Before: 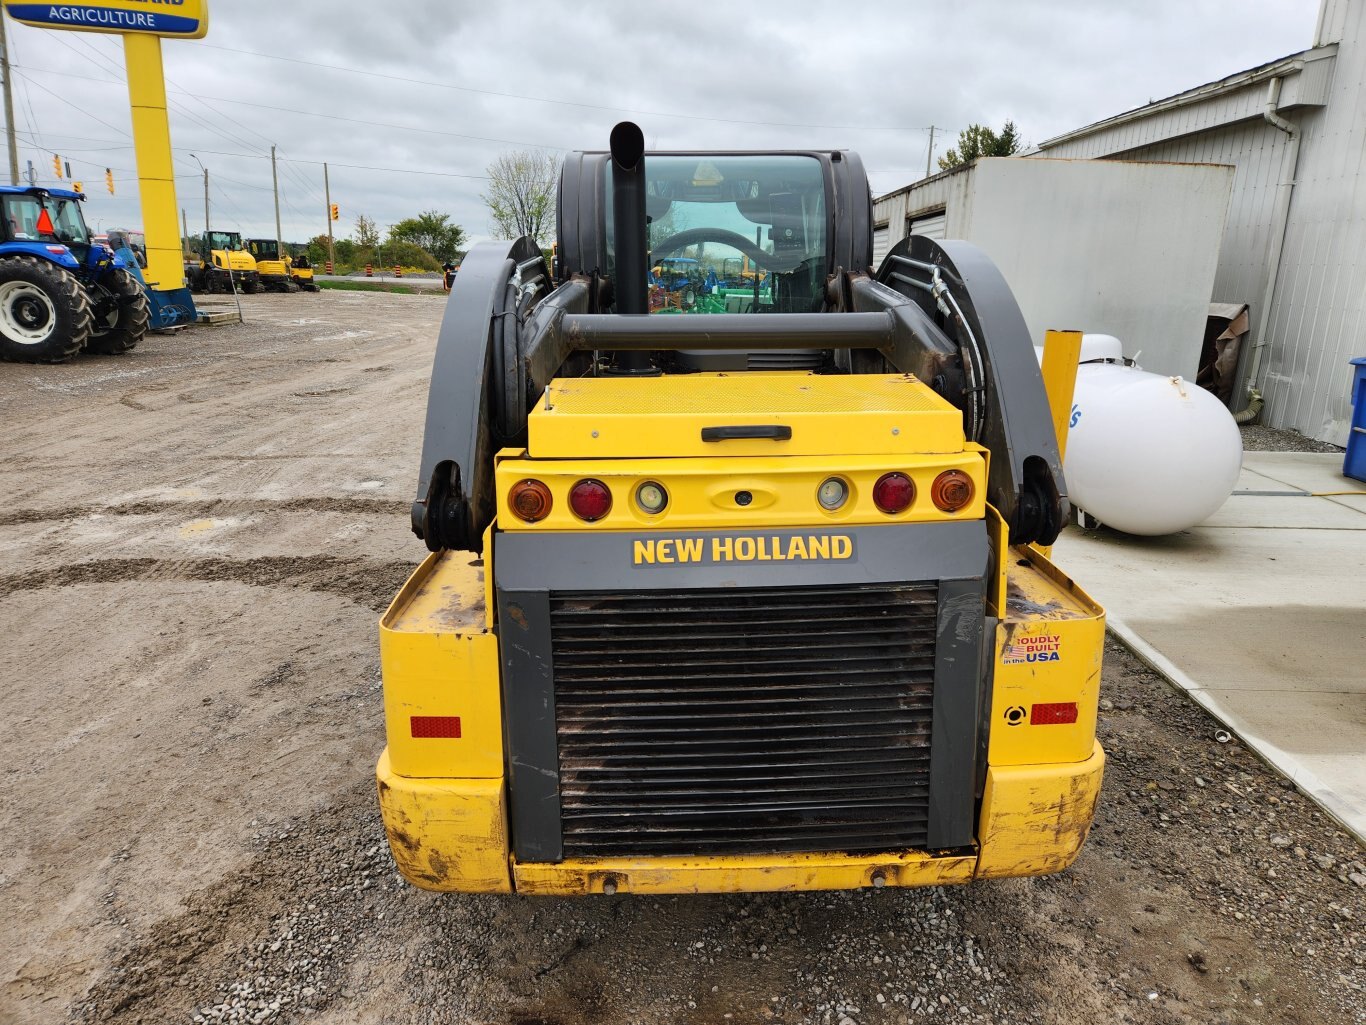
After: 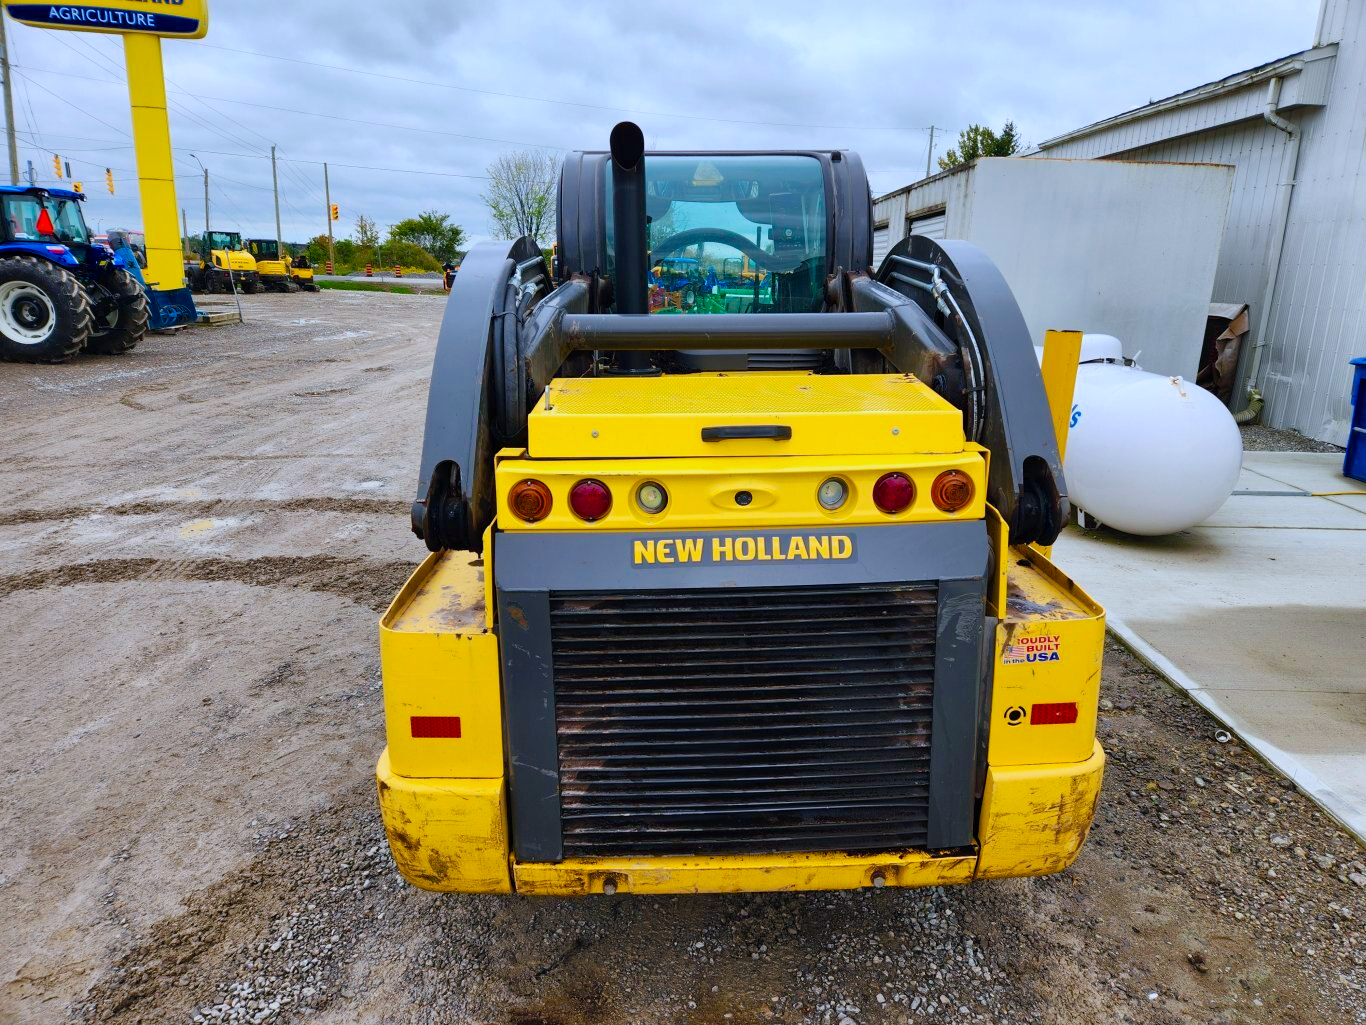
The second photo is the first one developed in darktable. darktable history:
color balance rgb: perceptual saturation grading › global saturation 35%, perceptual saturation grading › highlights -25%, perceptual saturation grading › shadows 50%
color calibration: output R [0.994, 0.059, -0.119, 0], output G [-0.036, 1.09, -0.119, 0], output B [0.078, -0.108, 0.961, 0], illuminant custom, x 0.371, y 0.382, temperature 4281.14 K
exposure: compensate highlight preservation false
